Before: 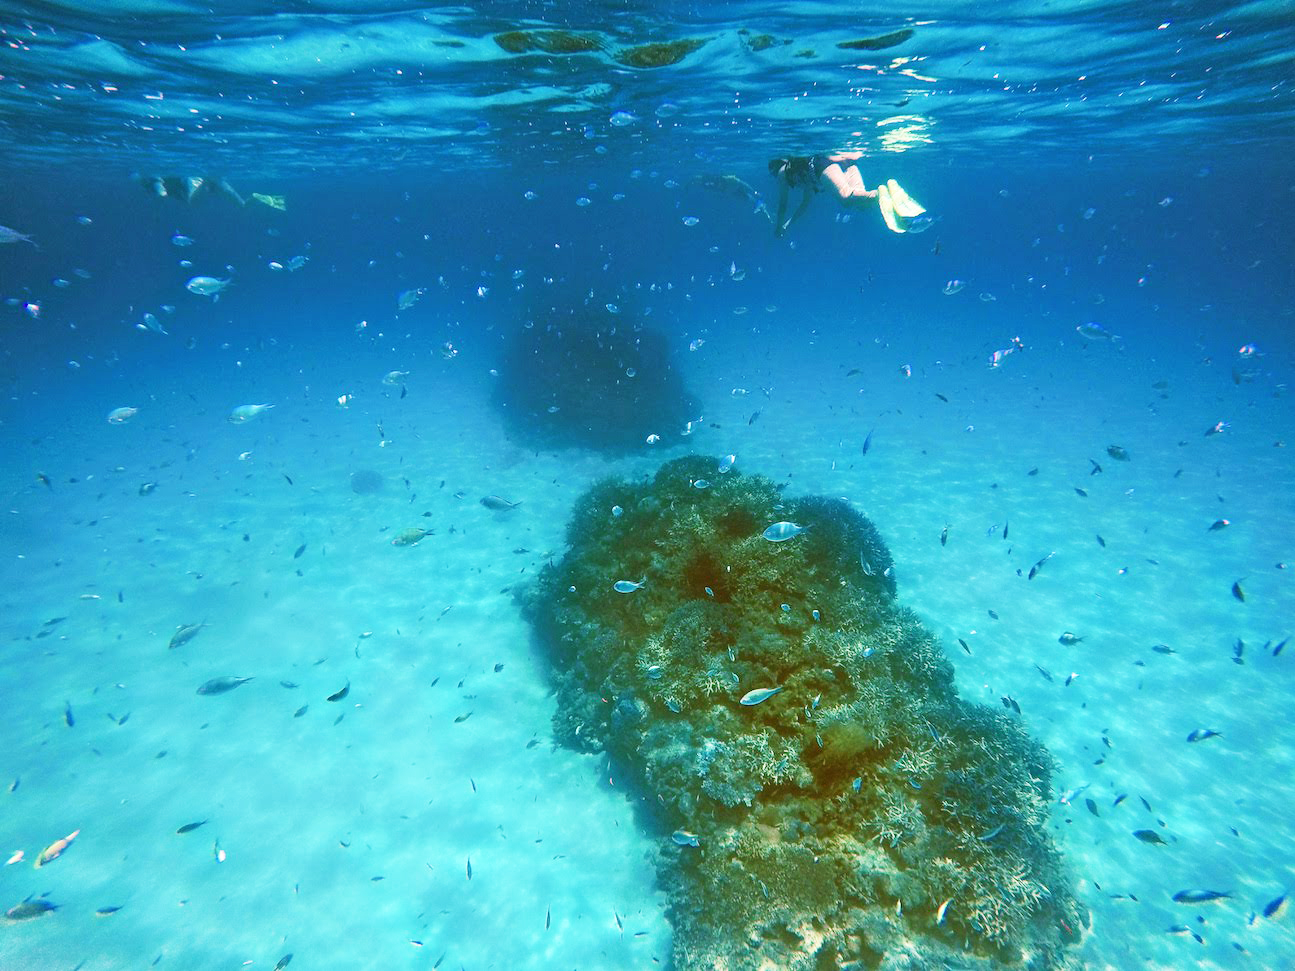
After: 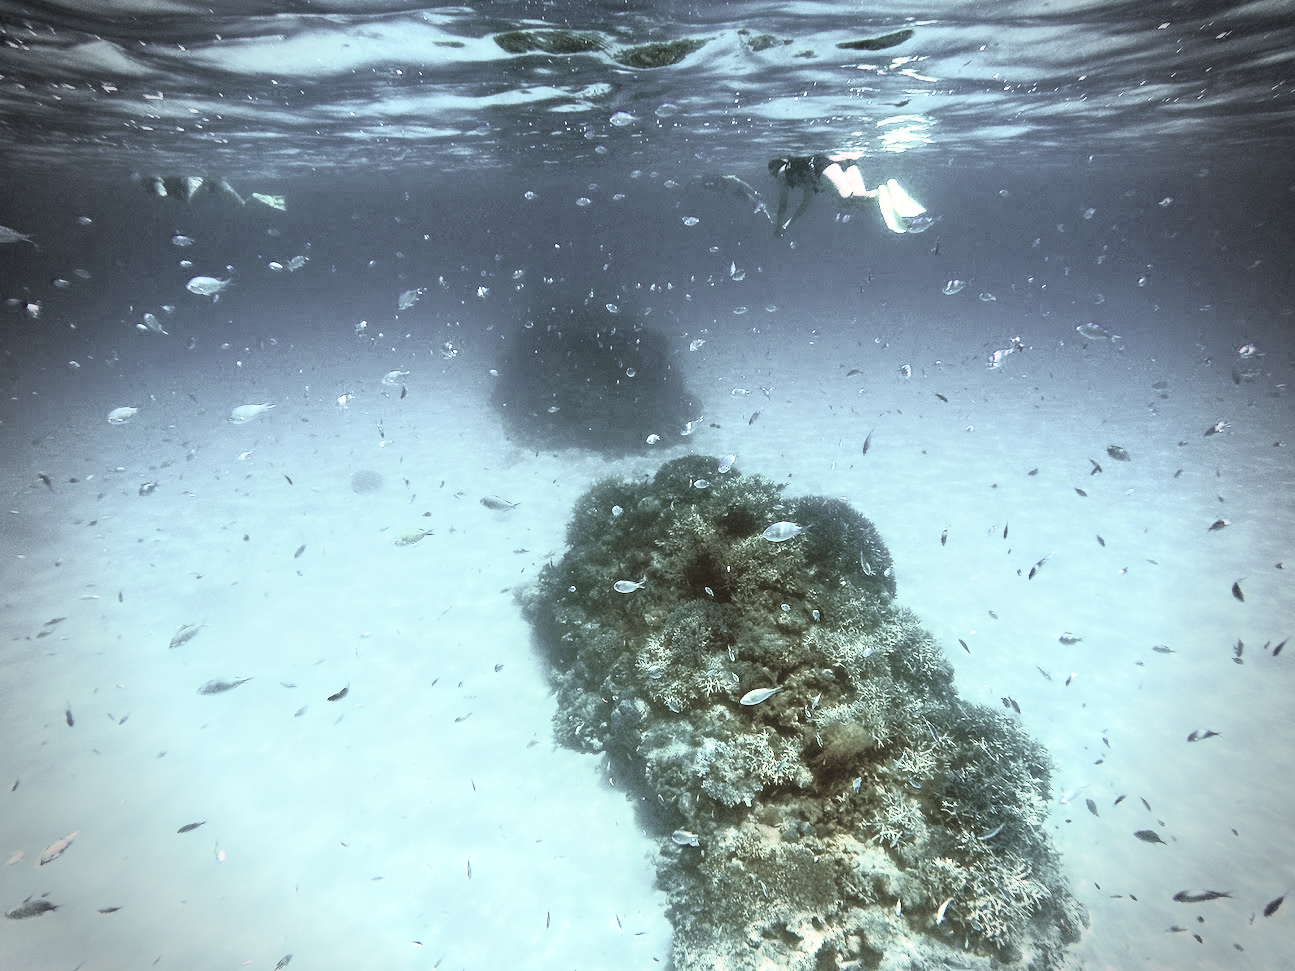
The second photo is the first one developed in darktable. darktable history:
color balance rgb: perceptual saturation grading › global saturation 19.953%, perceptual brilliance grading › highlights 15.435%, perceptual brilliance grading › shadows -14.451%, global vibrance 20%
tone equalizer: edges refinement/feathering 500, mask exposure compensation -1.57 EV, preserve details guided filter
tone curve: curves: ch0 [(0, 0) (0.046, 0.031) (0.163, 0.114) (0.391, 0.432) (0.488, 0.561) (0.695, 0.839) (0.785, 0.904) (1, 0.965)]; ch1 [(0, 0) (0.248, 0.252) (0.427, 0.412) (0.482, 0.462) (0.499, 0.497) (0.518, 0.52) (0.535, 0.577) (0.585, 0.623) (0.679, 0.743) (0.788, 0.809) (1, 1)]; ch2 [(0, 0) (0.313, 0.262) (0.427, 0.417) (0.473, 0.47) (0.503, 0.503) (0.523, 0.515) (0.557, 0.596) (0.598, 0.646) (0.708, 0.771) (1, 1)], color space Lab, linked channels, preserve colors none
color correction: highlights b* 0.003, saturation 0.23
vignetting: fall-off radius 32.2%, unbound false
